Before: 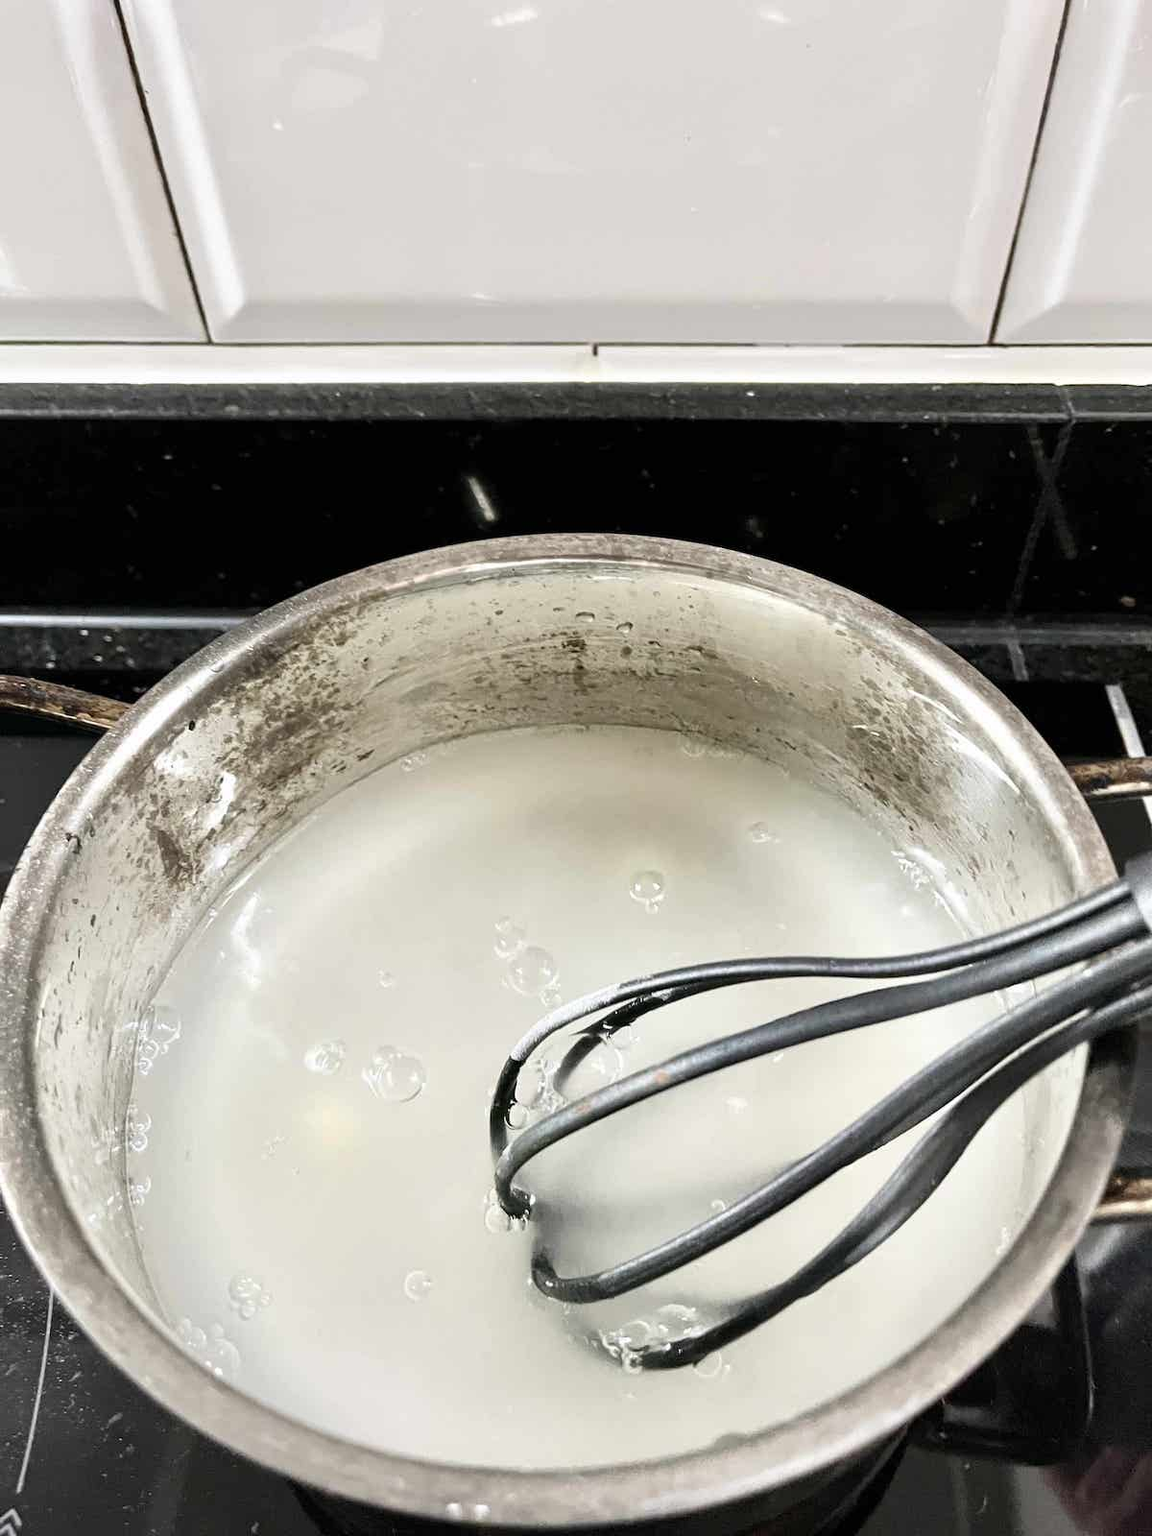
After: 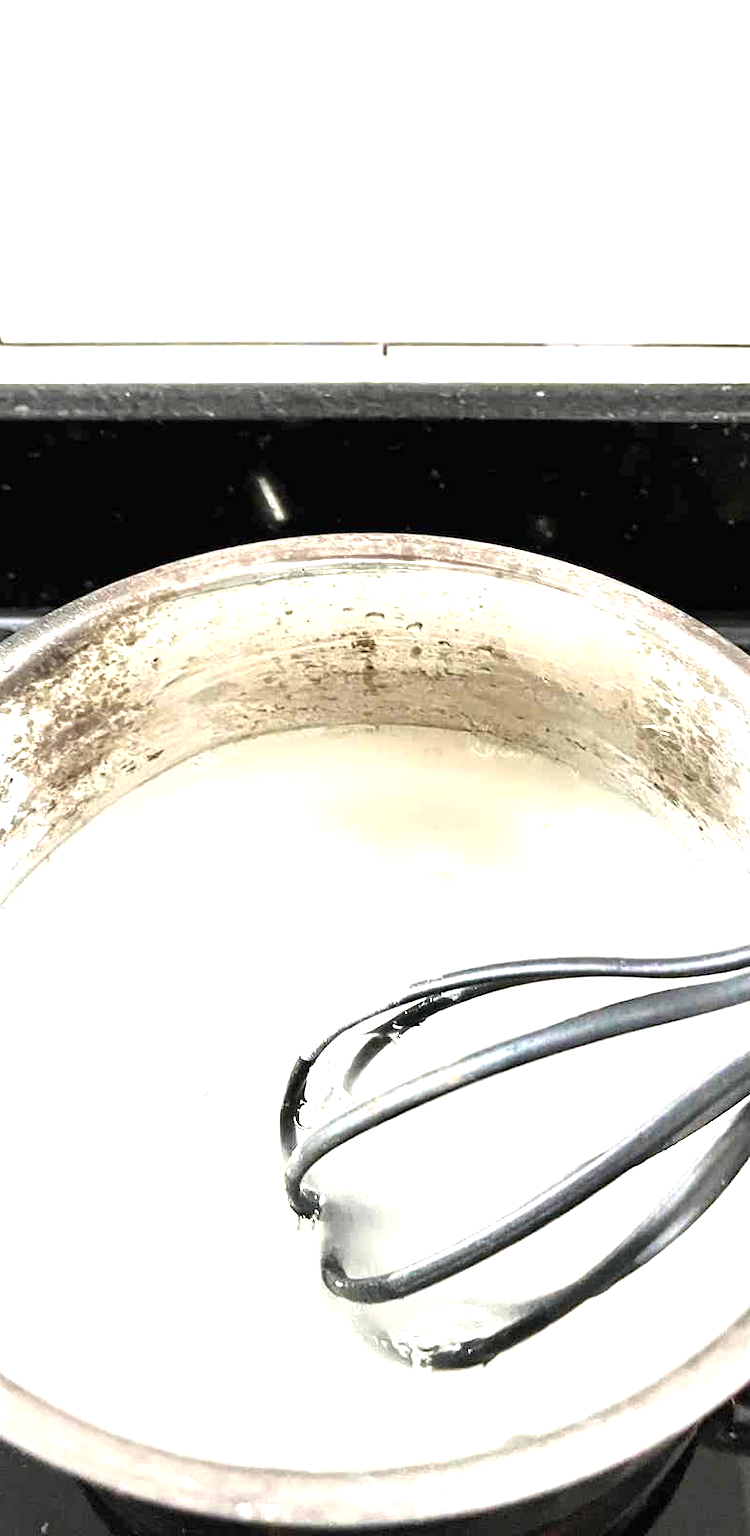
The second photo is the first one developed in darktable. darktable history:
crop and rotate: left 18.274%, right 16.514%
color zones: curves: ch1 [(0.29, 0.492) (0.373, 0.185) (0.509, 0.481)]; ch2 [(0.25, 0.462) (0.749, 0.457)]
exposure: black level correction 0, exposure 1.199 EV, compensate highlight preservation false
